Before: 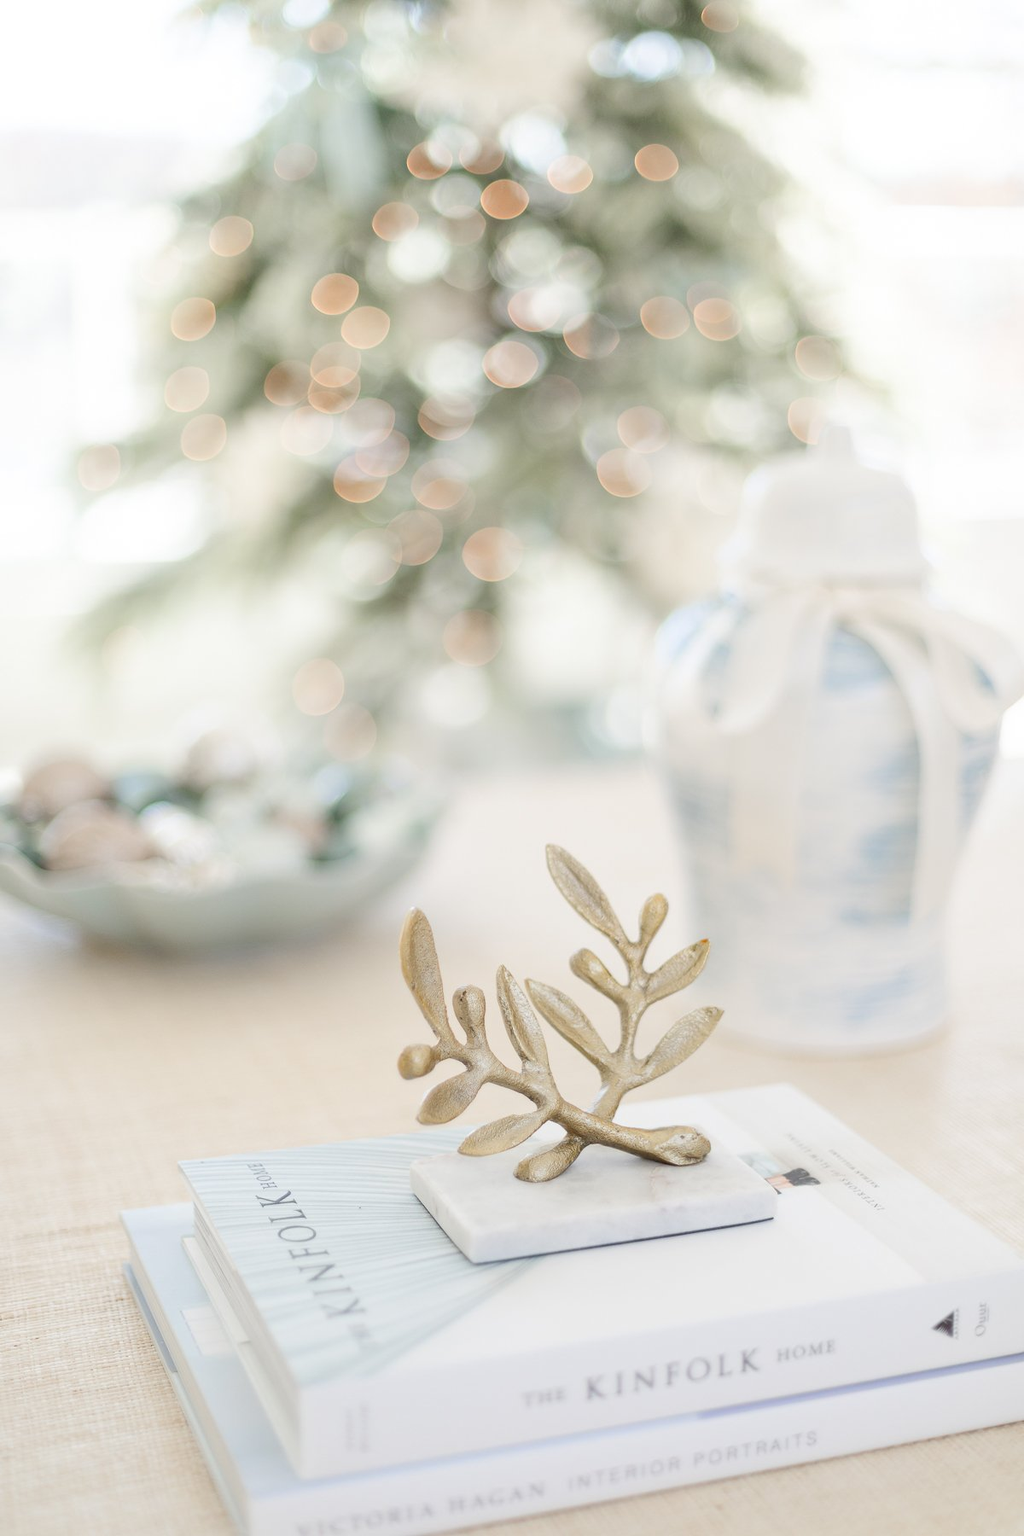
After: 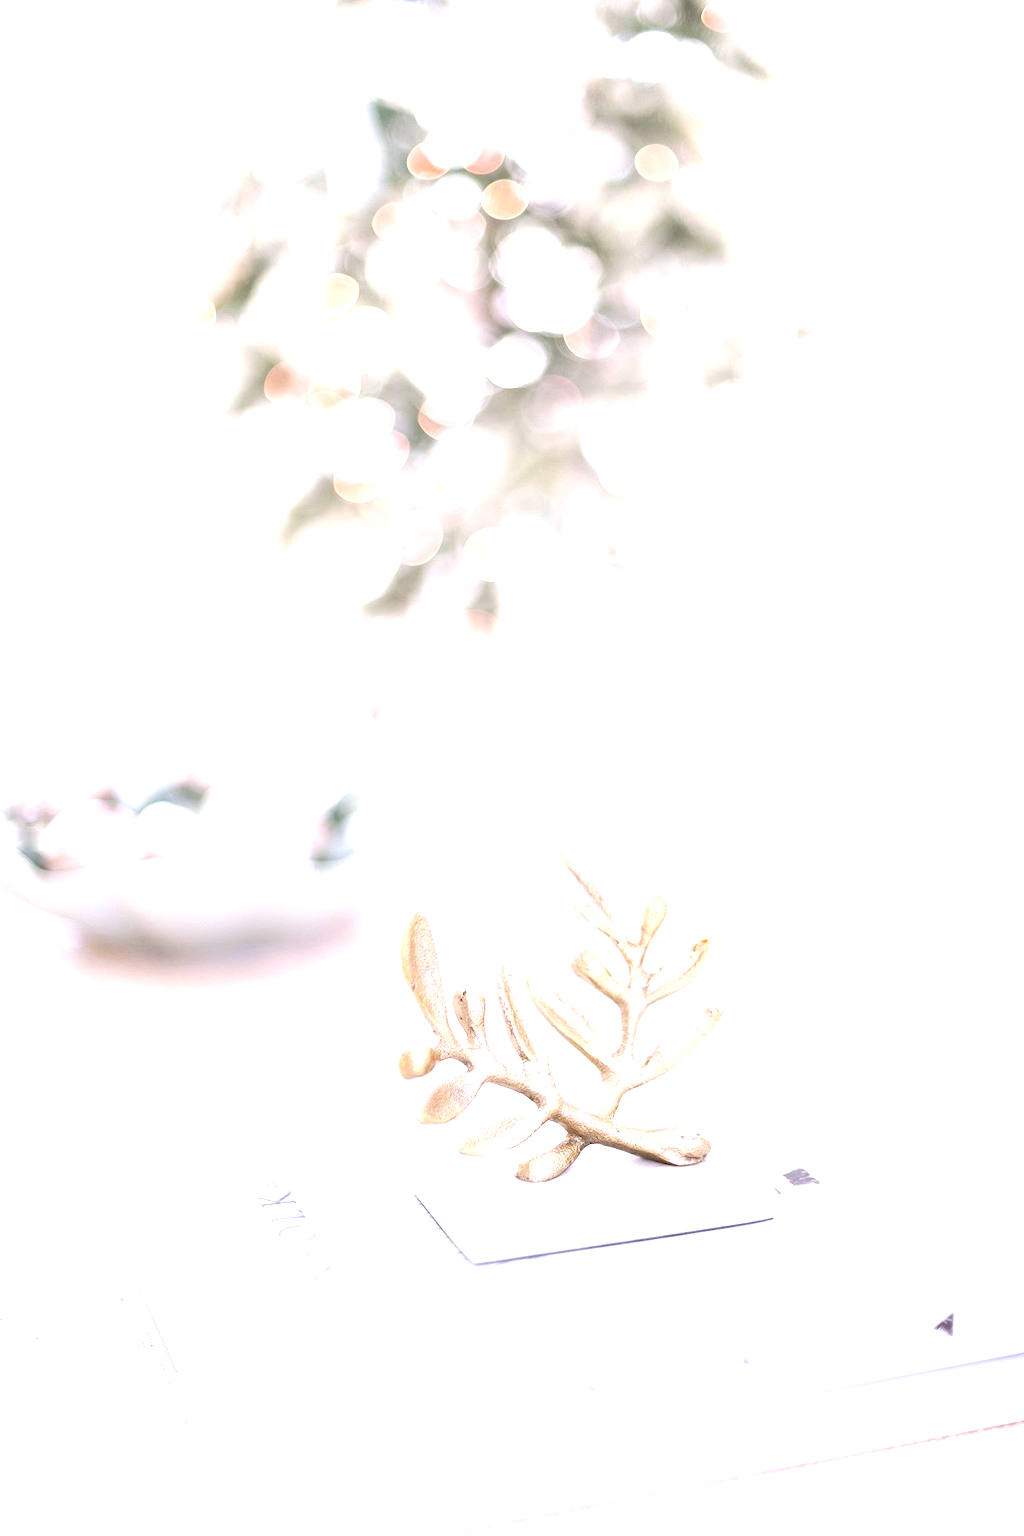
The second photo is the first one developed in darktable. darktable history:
contrast brightness saturation: saturation -0.05
local contrast: highlights 100%, shadows 100%, detail 120%, midtone range 0.2
exposure: black level correction 0, exposure 1.173 EV, compensate exposure bias true, compensate highlight preservation false
white balance: red 1.066, blue 1.119
